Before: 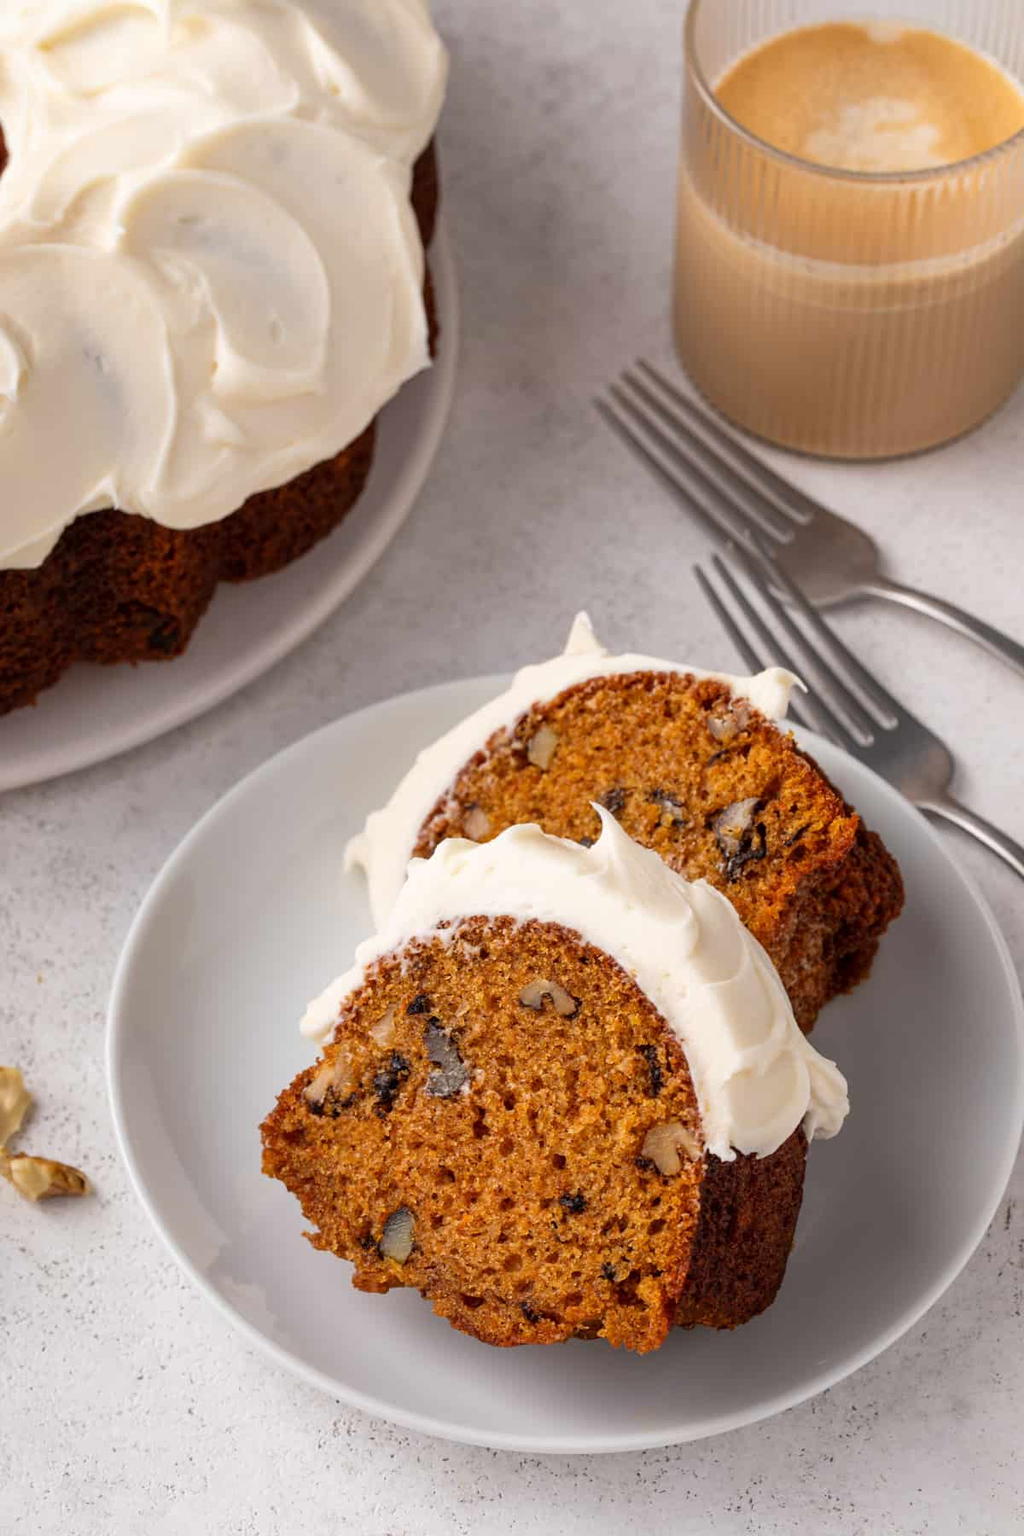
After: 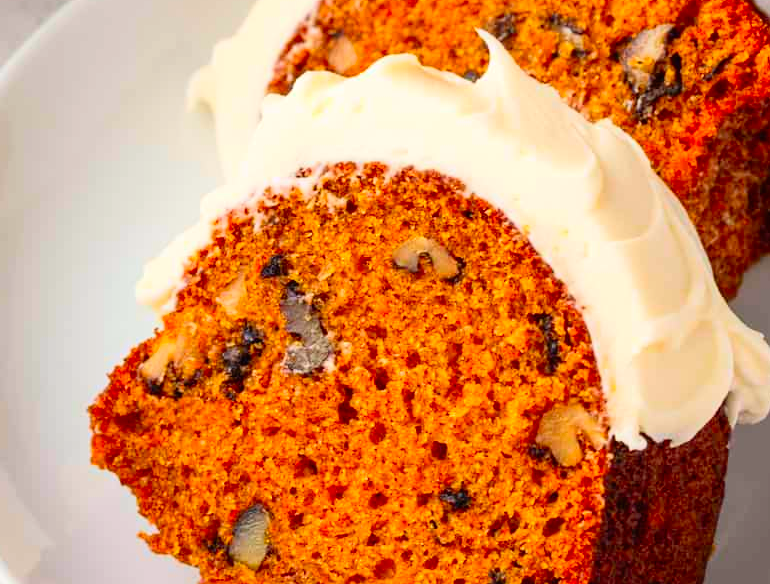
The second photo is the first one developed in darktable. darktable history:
crop: left 18.037%, top 50.632%, right 17.719%, bottom 16.888%
contrast brightness saturation: contrast 0.198, brightness 0.198, saturation 0.819
color correction: highlights a* -2.66, highlights b* 2.44
